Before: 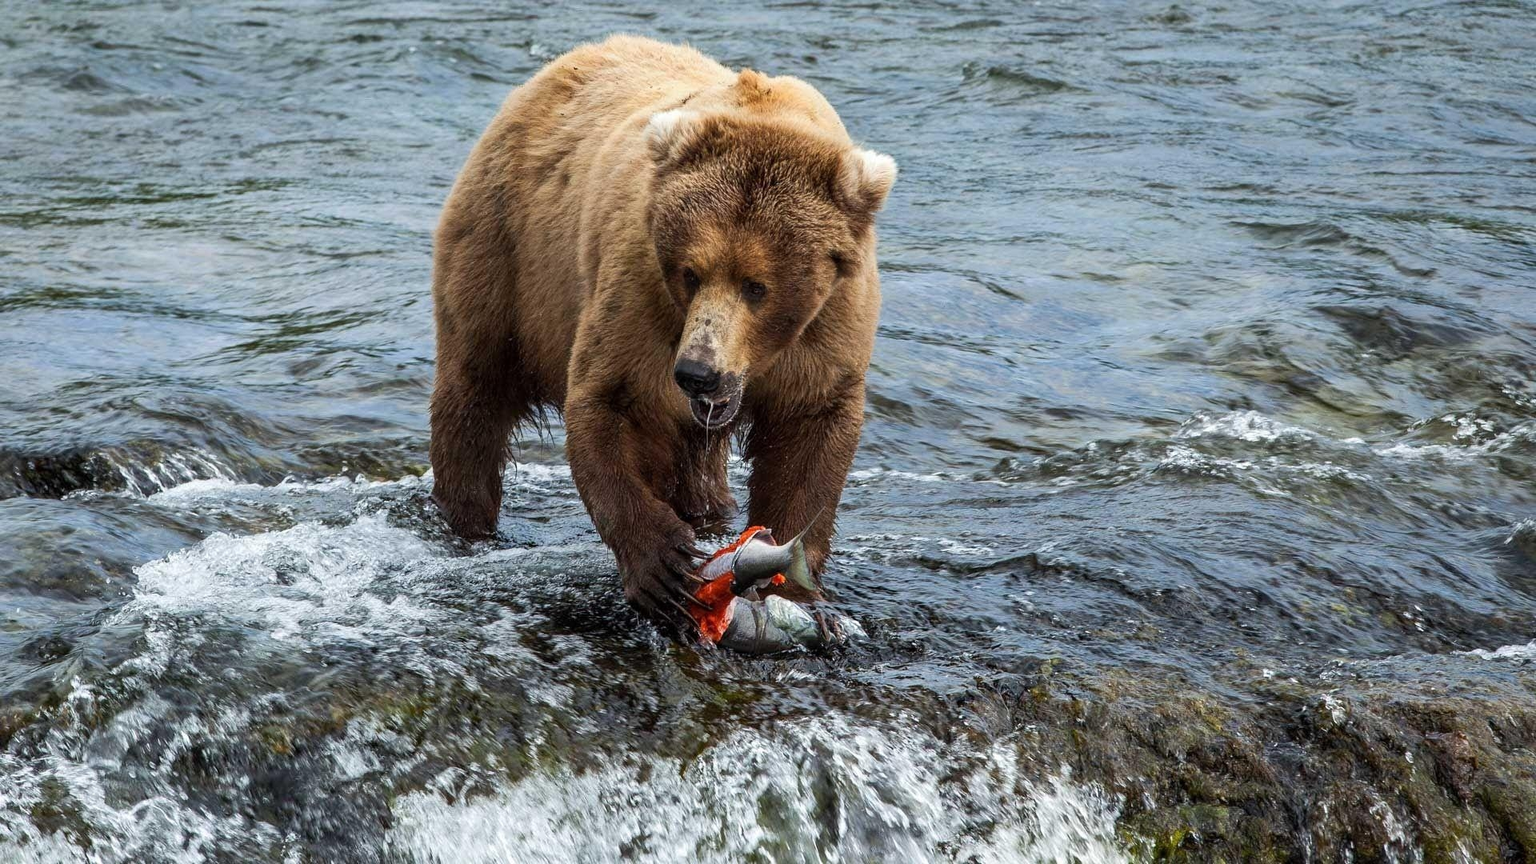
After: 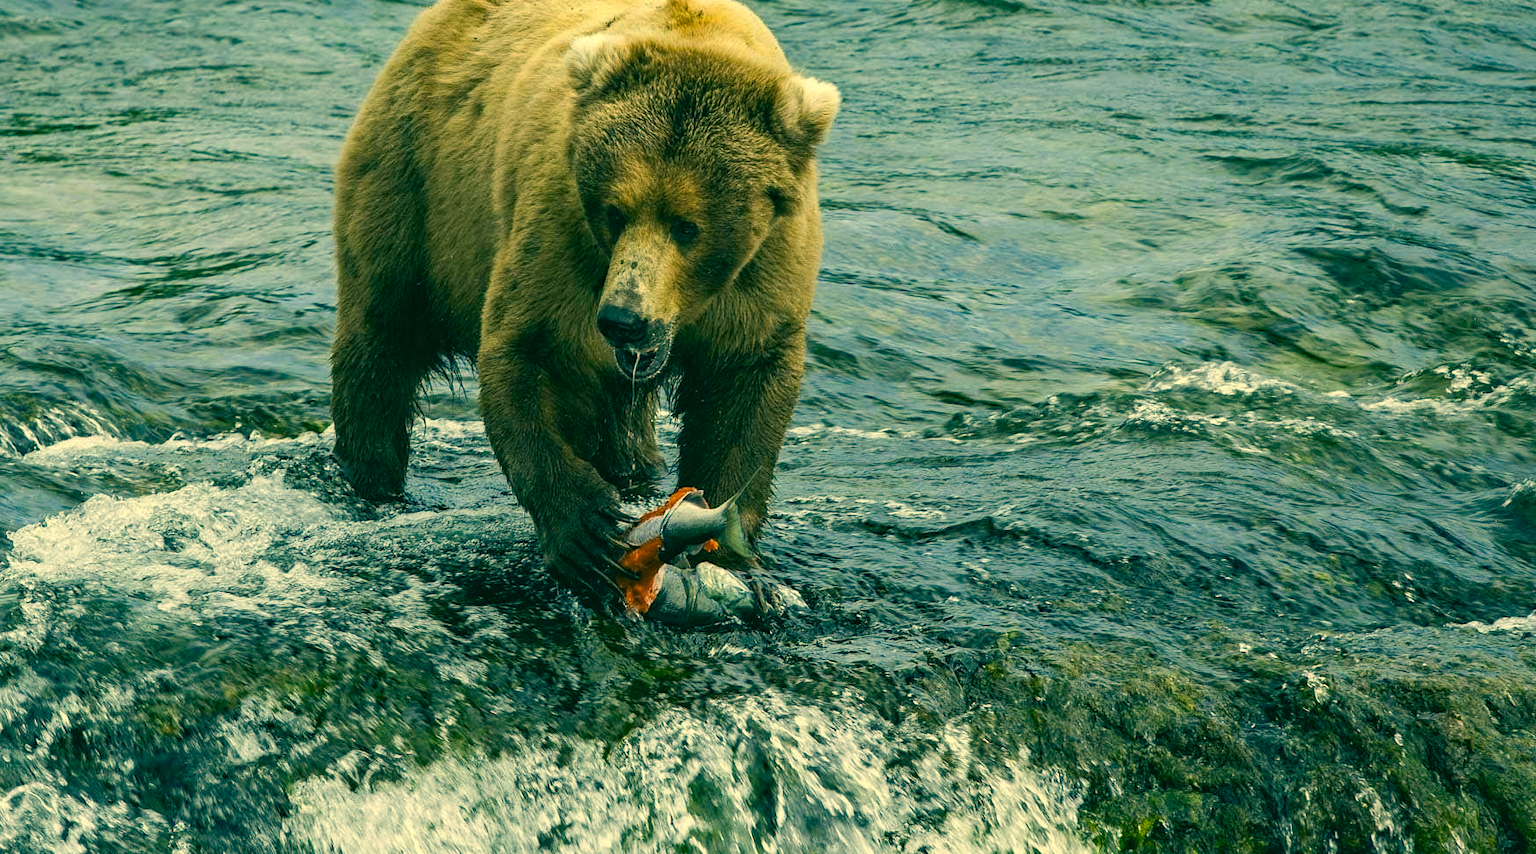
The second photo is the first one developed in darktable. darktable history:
haze removal: adaptive false
crop and rotate: left 8.262%, top 9.226%
color correction: highlights a* 1.83, highlights b* 34.02, shadows a* -36.68, shadows b* -5.48
